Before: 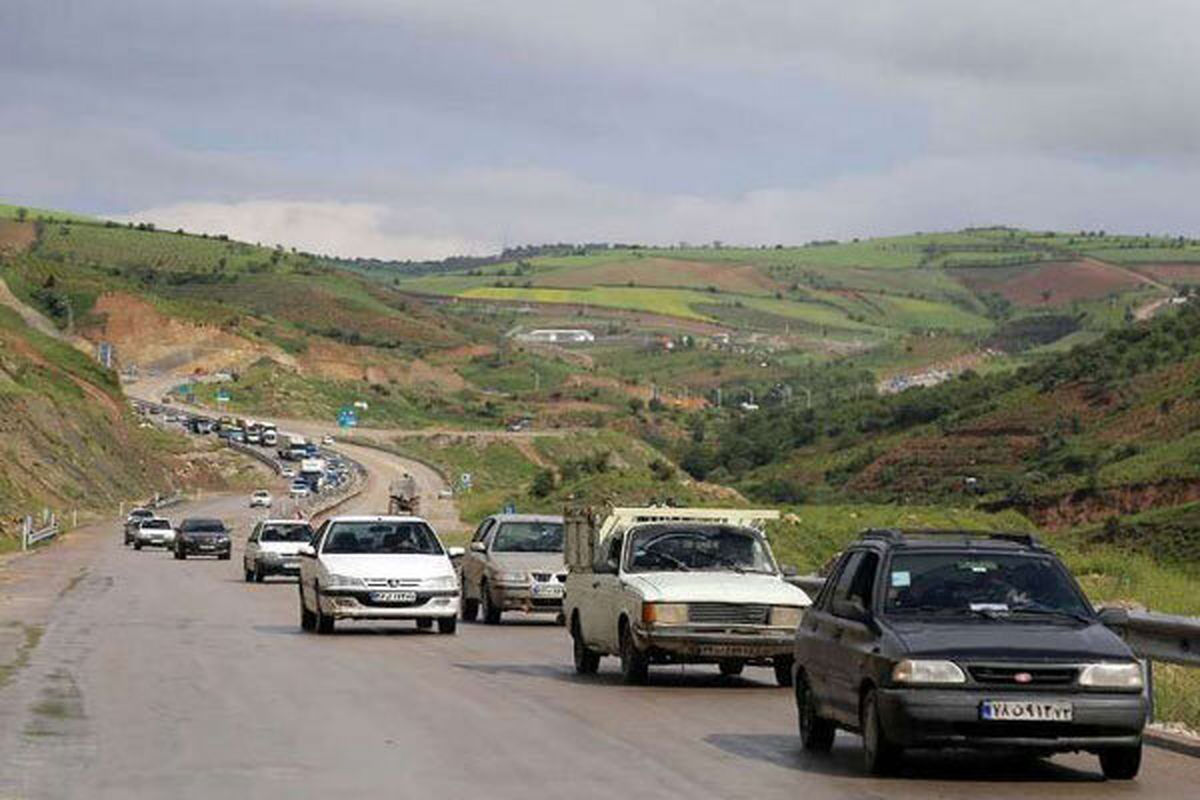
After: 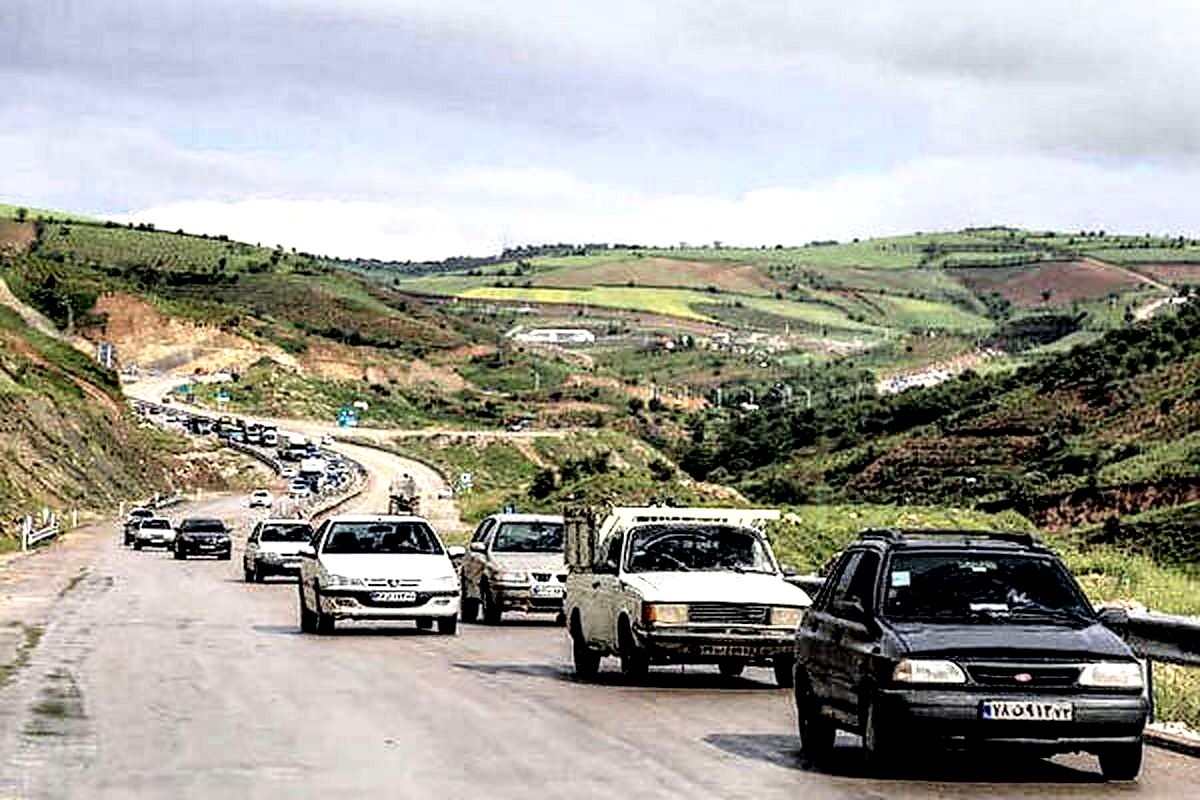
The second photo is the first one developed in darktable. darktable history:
color balance rgb: shadows lift › chroma 2.049%, shadows lift › hue 247.89°, perceptual saturation grading › global saturation 0.356%, global vibrance 9.514%
base curve: curves: ch0 [(0, 0) (0.028, 0.03) (0.121, 0.232) (0.46, 0.748) (0.859, 0.968) (1, 1)]
sharpen: on, module defaults
local contrast: shadows 163%, detail 225%
contrast brightness saturation: saturation -0.065
